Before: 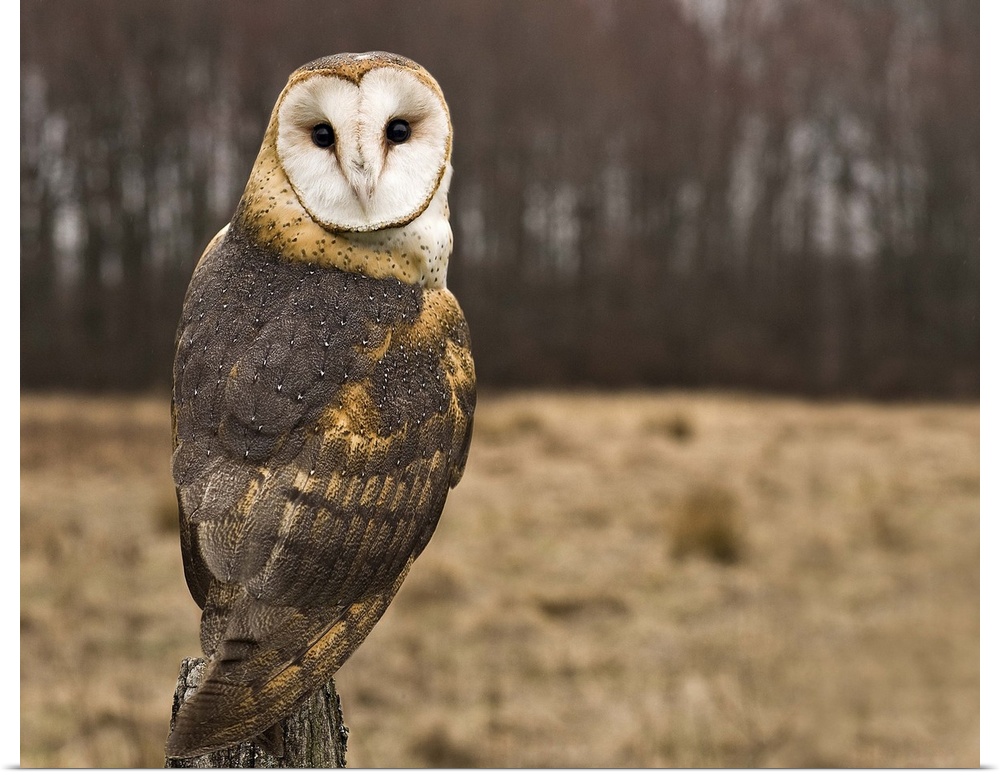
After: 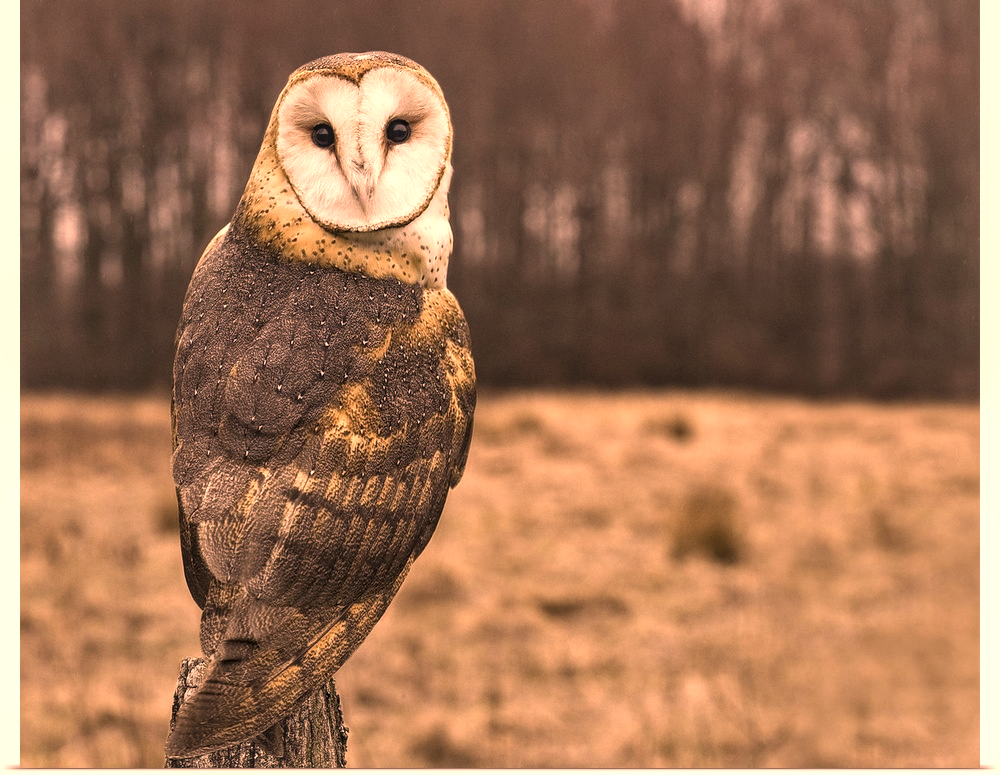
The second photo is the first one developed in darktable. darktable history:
exposure: exposure 0.375 EV, compensate highlight preservation false
color correction: highlights a* 40, highlights b* 40, saturation 0.69
local contrast: on, module defaults
